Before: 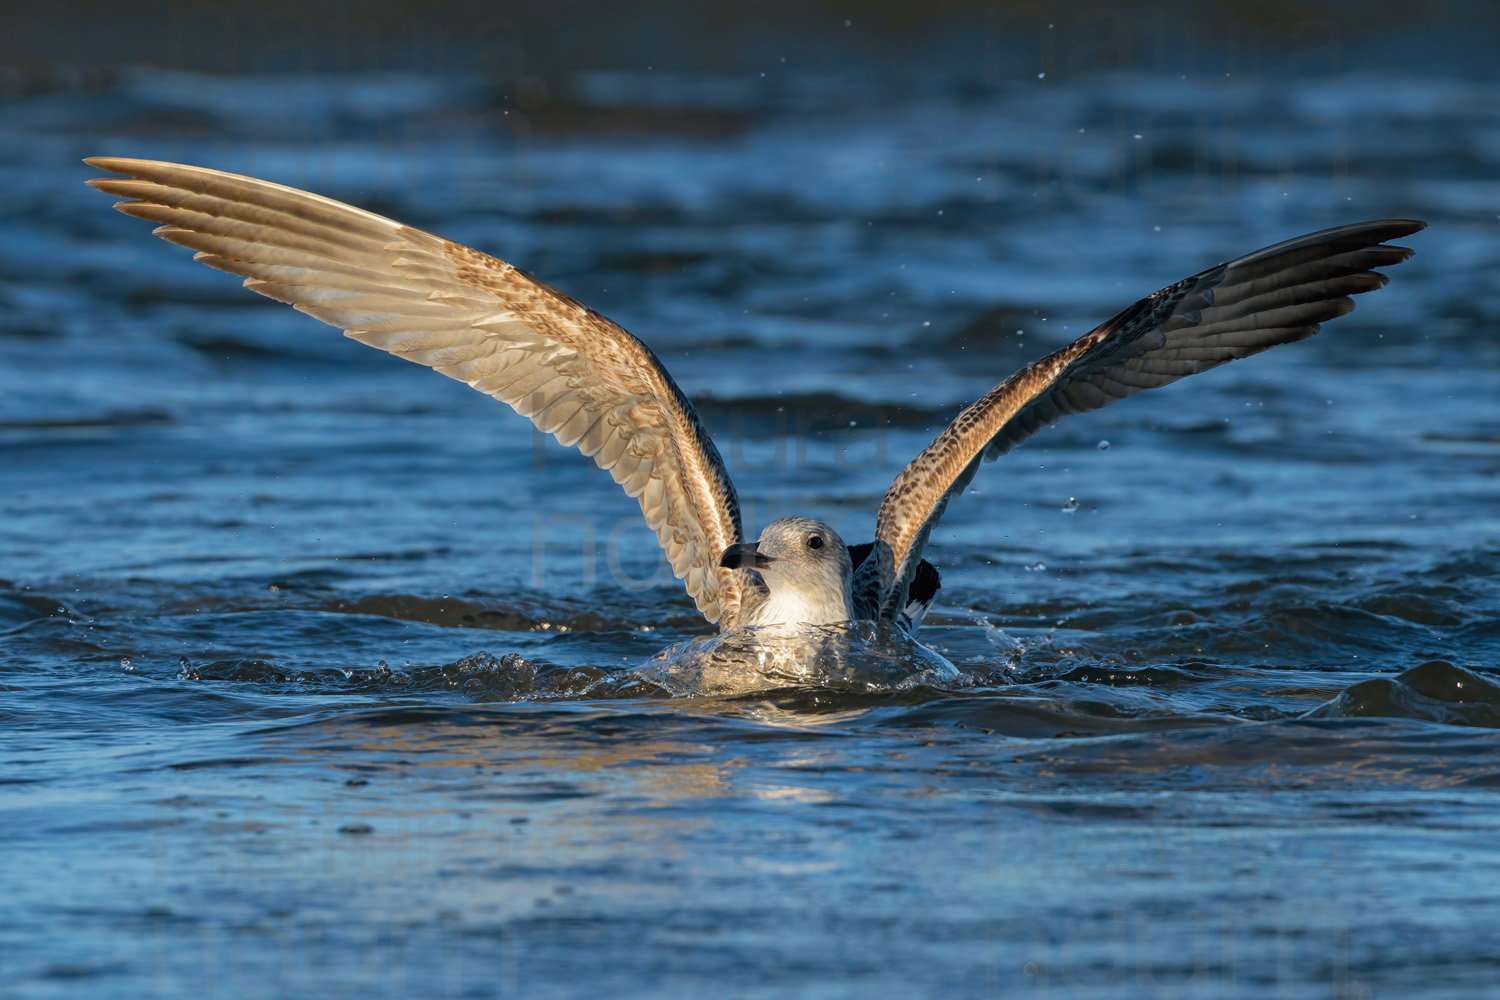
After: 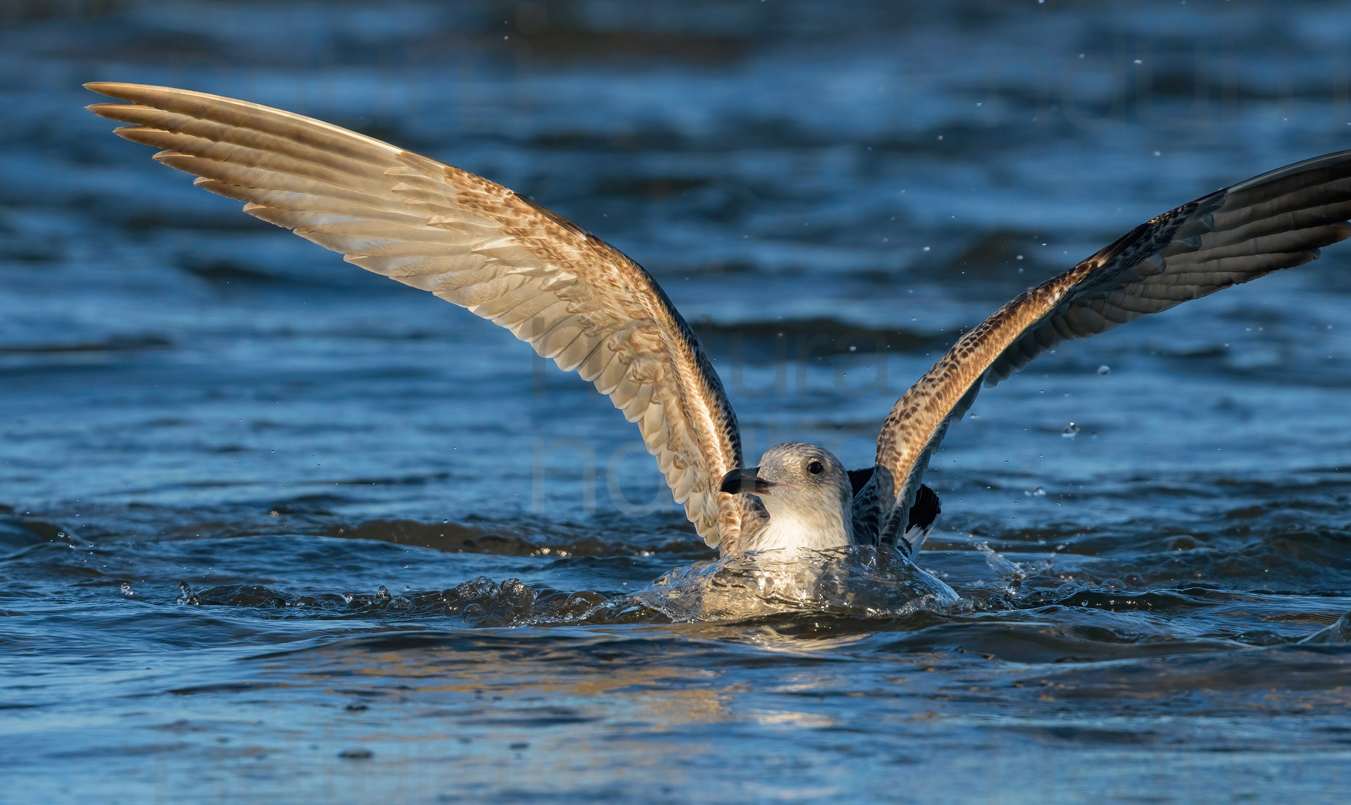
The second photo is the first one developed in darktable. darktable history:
crop: top 7.502%, right 9.898%, bottom 11.917%
